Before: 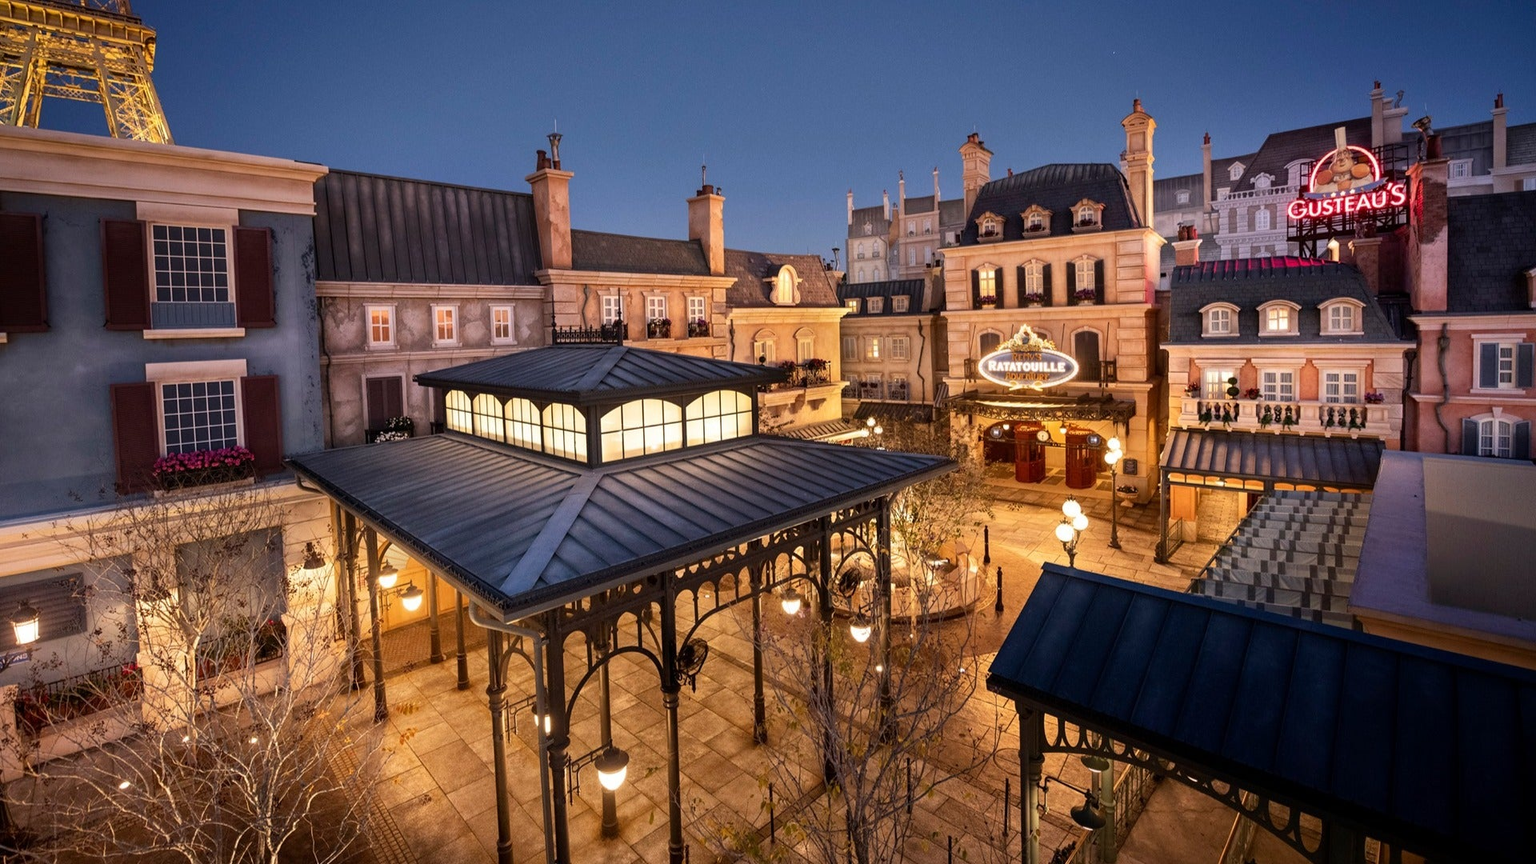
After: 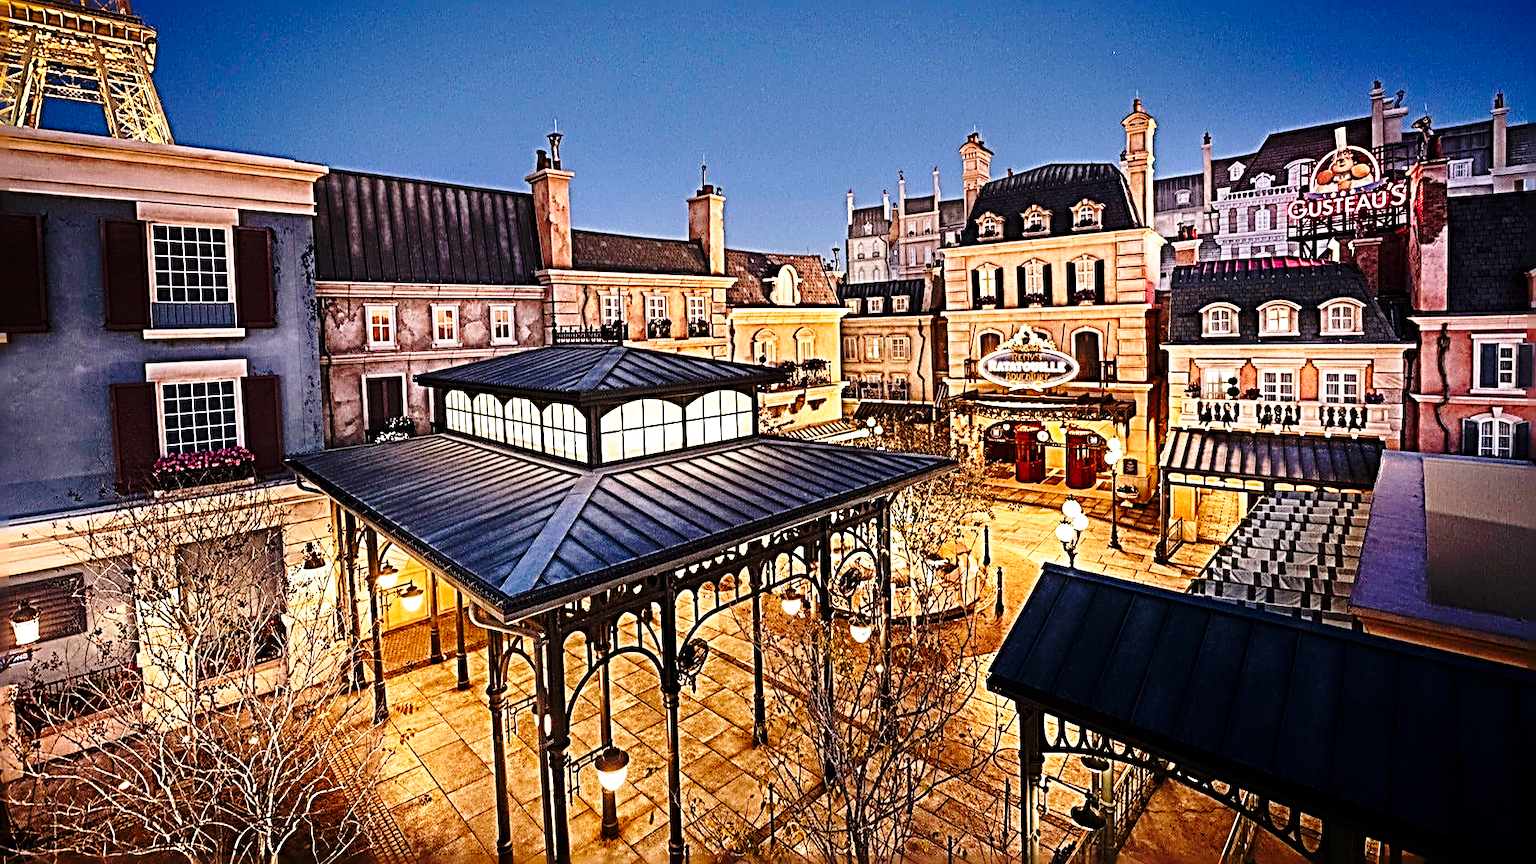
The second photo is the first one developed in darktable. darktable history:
base curve: curves: ch0 [(0, 0) (0.04, 0.03) (0.133, 0.232) (0.448, 0.748) (0.843, 0.968) (1, 1)], preserve colors none
sharpen: radius 4.001, amount 2
